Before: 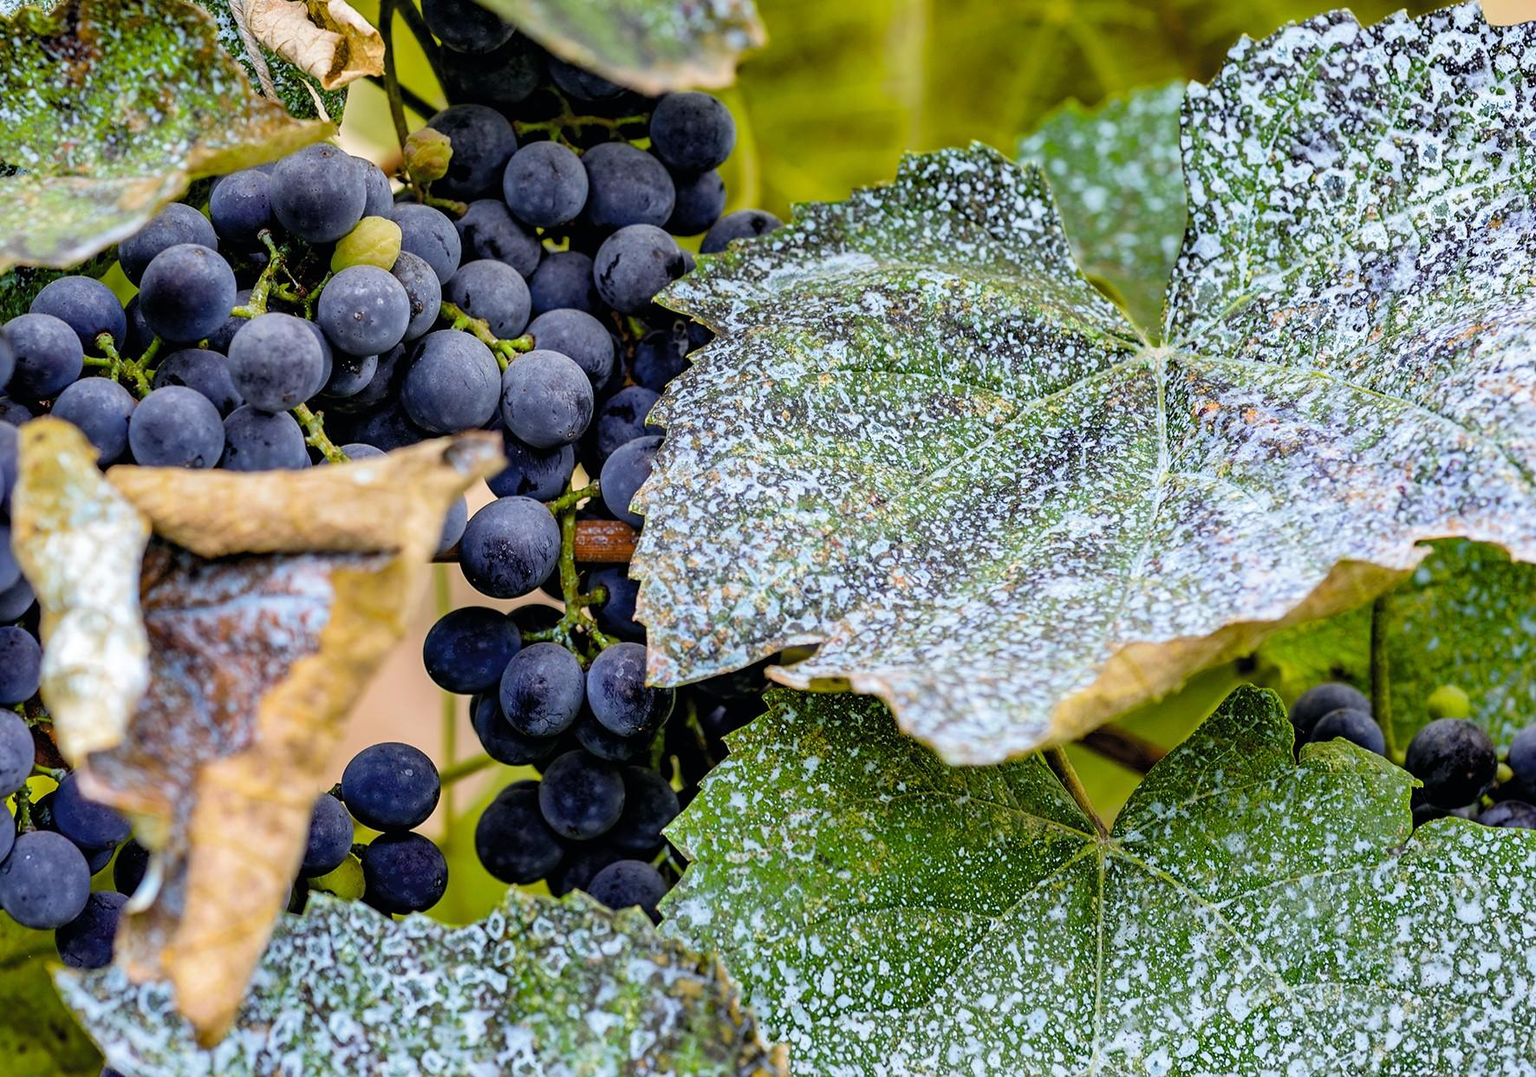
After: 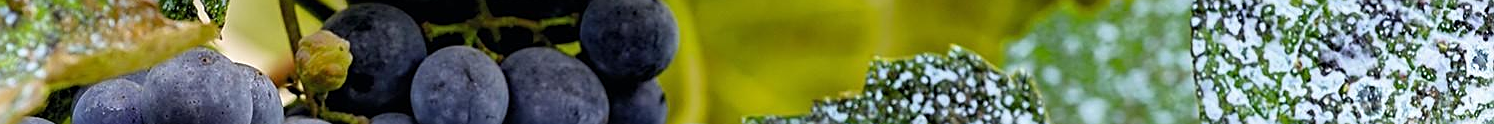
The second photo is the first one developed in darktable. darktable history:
crop and rotate: left 9.644%, top 9.491%, right 6.021%, bottom 80.509%
sharpen: on, module defaults
